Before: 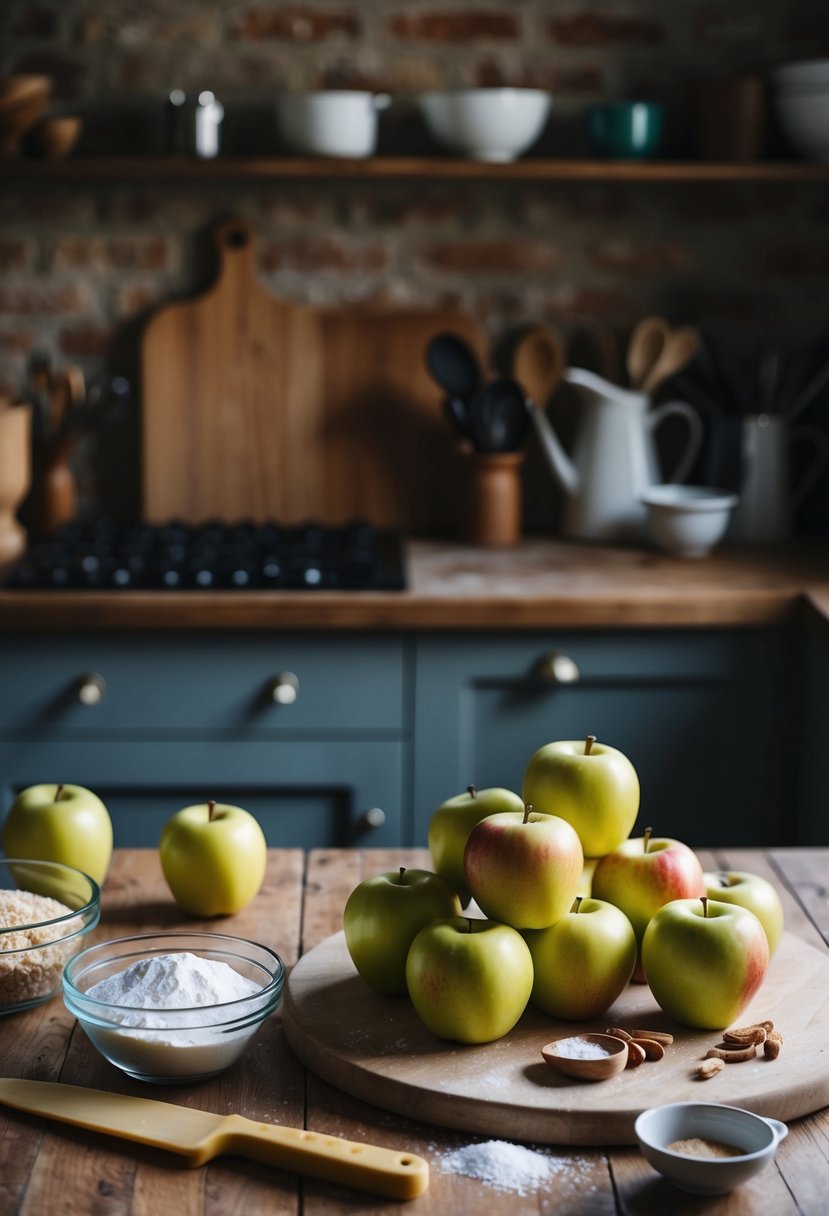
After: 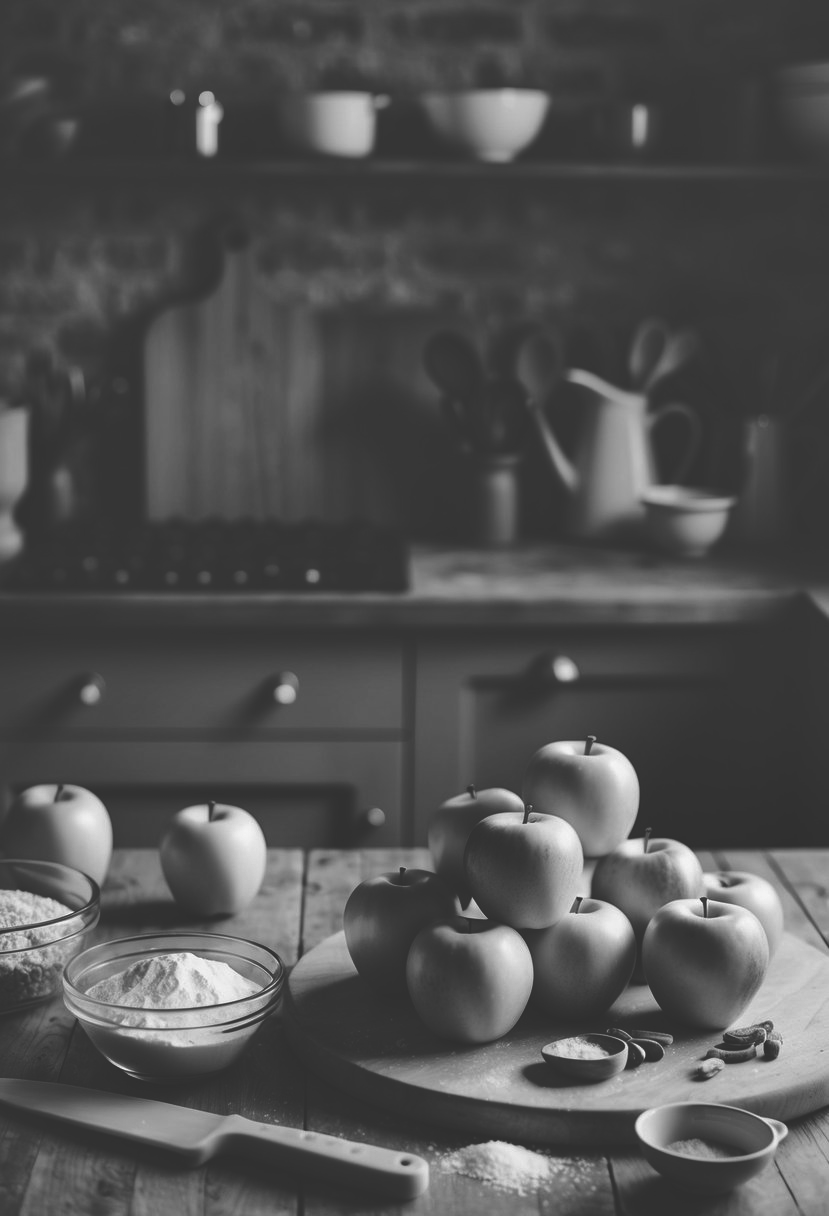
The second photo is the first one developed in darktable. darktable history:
shadows and highlights: shadows 43.71, white point adjustment -1.46, soften with gaussian
contrast brightness saturation: saturation -0.17
monochrome: on, module defaults
rgb curve: curves: ch0 [(0, 0.186) (0.314, 0.284) (0.775, 0.708) (1, 1)], compensate middle gray true, preserve colors none
